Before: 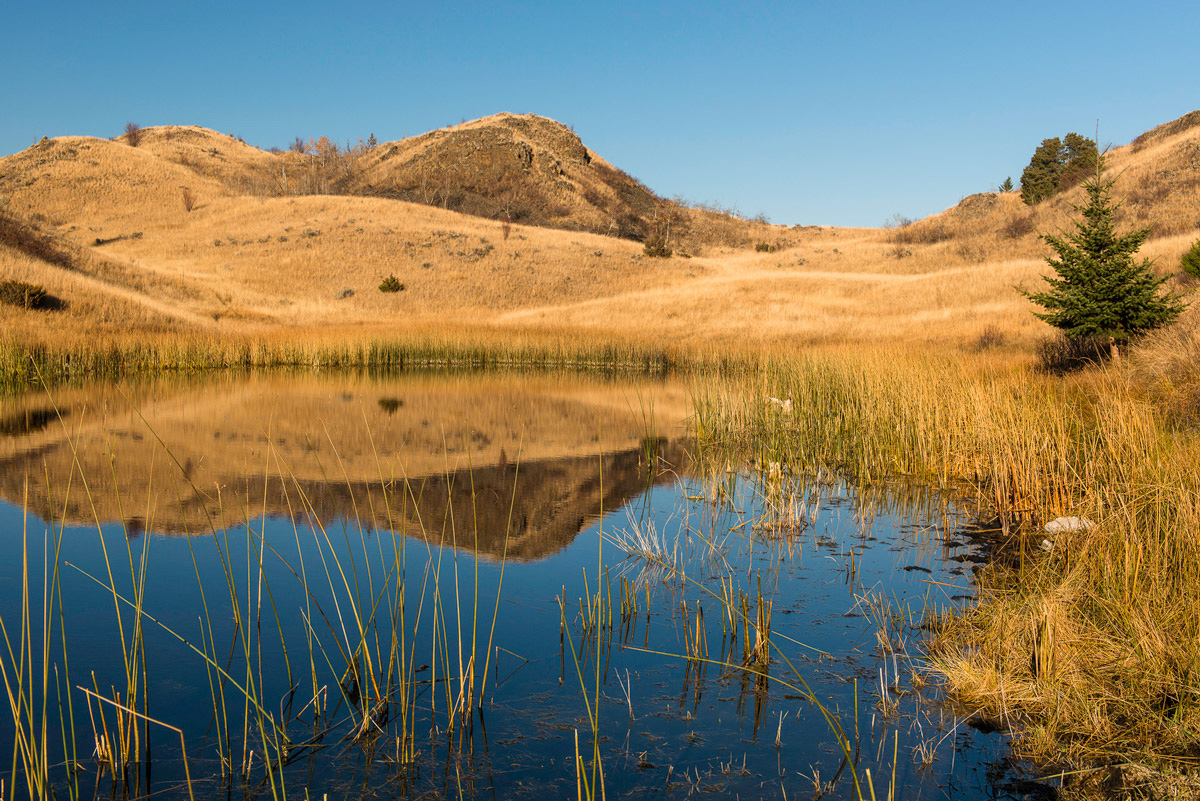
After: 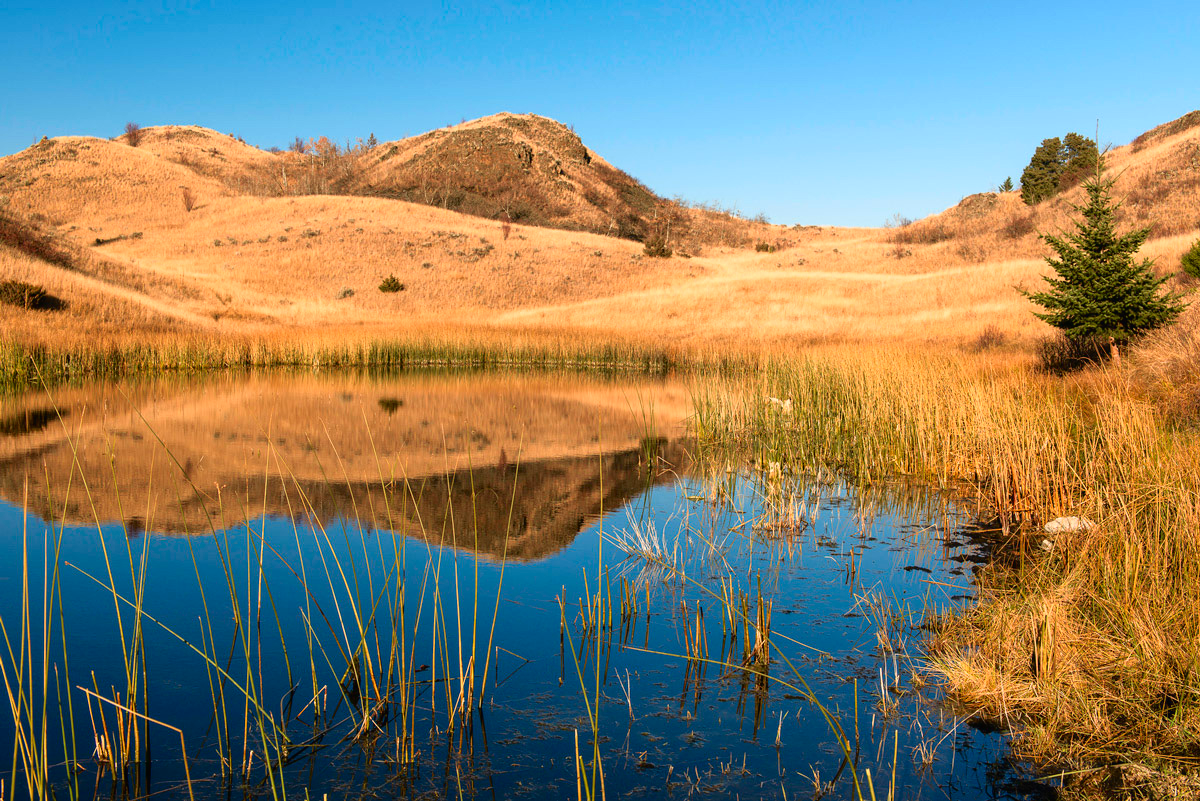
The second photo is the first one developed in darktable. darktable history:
tone curve: curves: ch0 [(0, 0.01) (0.037, 0.032) (0.131, 0.108) (0.275, 0.286) (0.483, 0.517) (0.61, 0.661) (0.697, 0.768) (0.797, 0.876) (0.888, 0.952) (0.997, 0.995)]; ch1 [(0, 0) (0.312, 0.262) (0.425, 0.402) (0.5, 0.5) (0.527, 0.532) (0.556, 0.585) (0.683, 0.706) (0.746, 0.77) (1, 1)]; ch2 [(0, 0) (0.223, 0.185) (0.333, 0.284) (0.432, 0.4) (0.502, 0.502) (0.525, 0.527) (0.545, 0.564) (0.587, 0.613) (0.636, 0.654) (0.711, 0.729) (0.845, 0.855) (0.998, 0.977)], color space Lab, independent channels, preserve colors none
